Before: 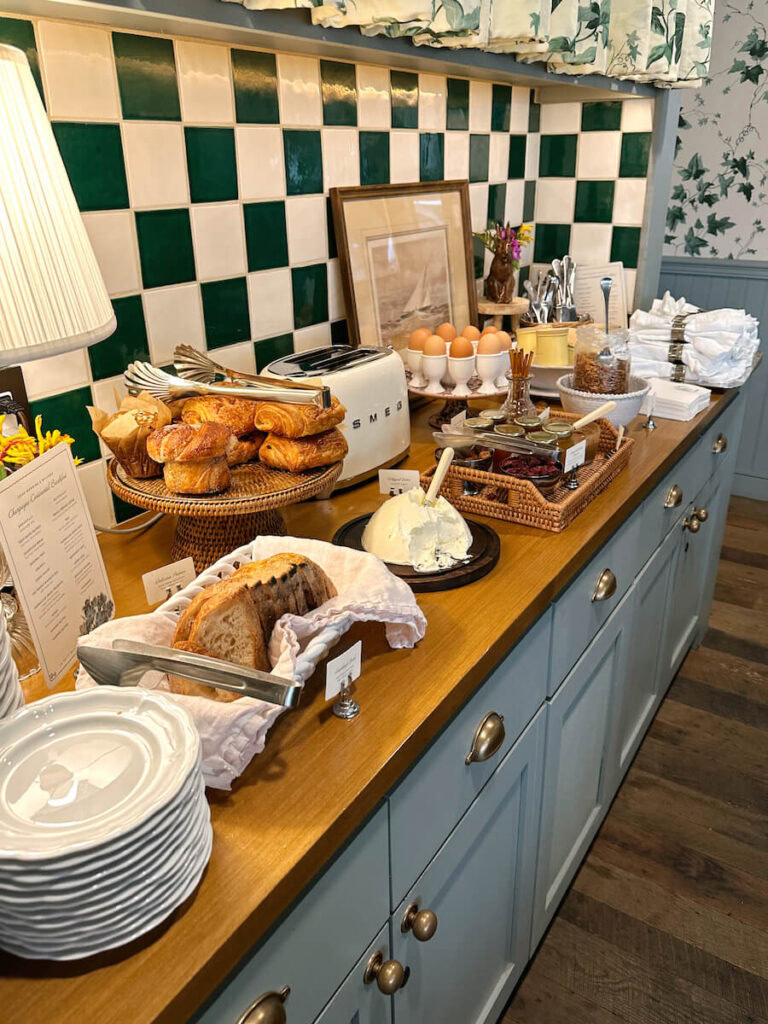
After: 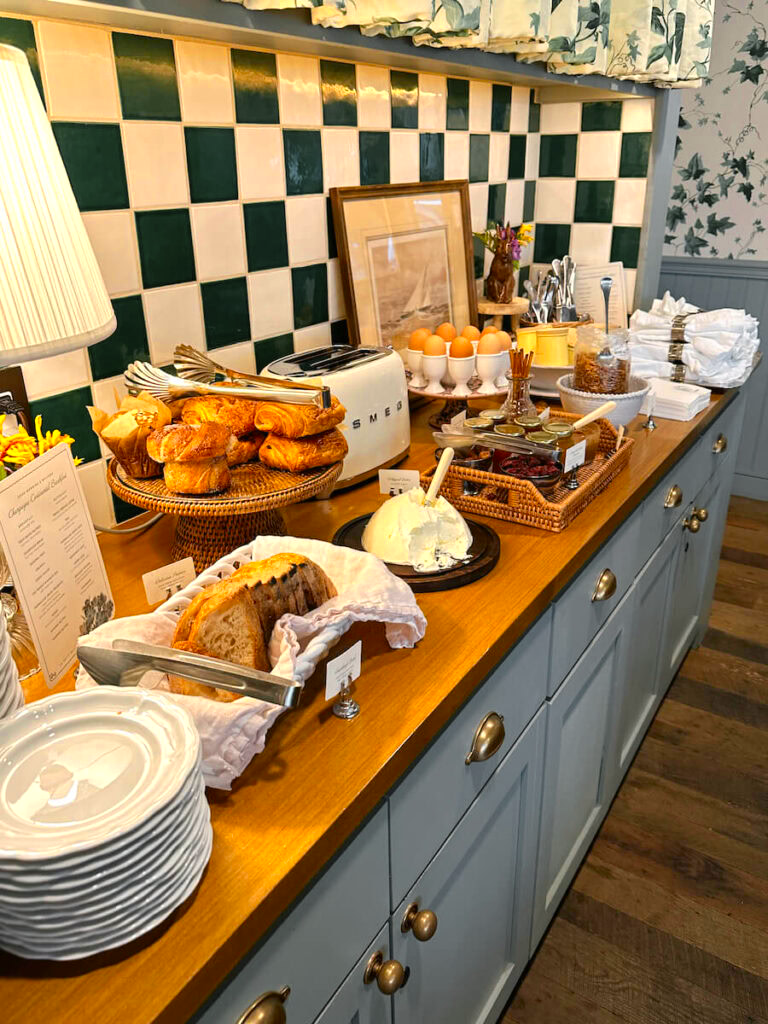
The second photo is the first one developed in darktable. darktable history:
color zones: curves: ch0 [(0, 0.511) (0.143, 0.531) (0.286, 0.56) (0.429, 0.5) (0.571, 0.5) (0.714, 0.5) (0.857, 0.5) (1, 0.5)]; ch1 [(0, 0.525) (0.143, 0.705) (0.286, 0.715) (0.429, 0.35) (0.571, 0.35) (0.714, 0.35) (0.857, 0.4) (1, 0.4)]; ch2 [(0, 0.572) (0.143, 0.512) (0.286, 0.473) (0.429, 0.45) (0.571, 0.5) (0.714, 0.5) (0.857, 0.518) (1, 0.518)]
